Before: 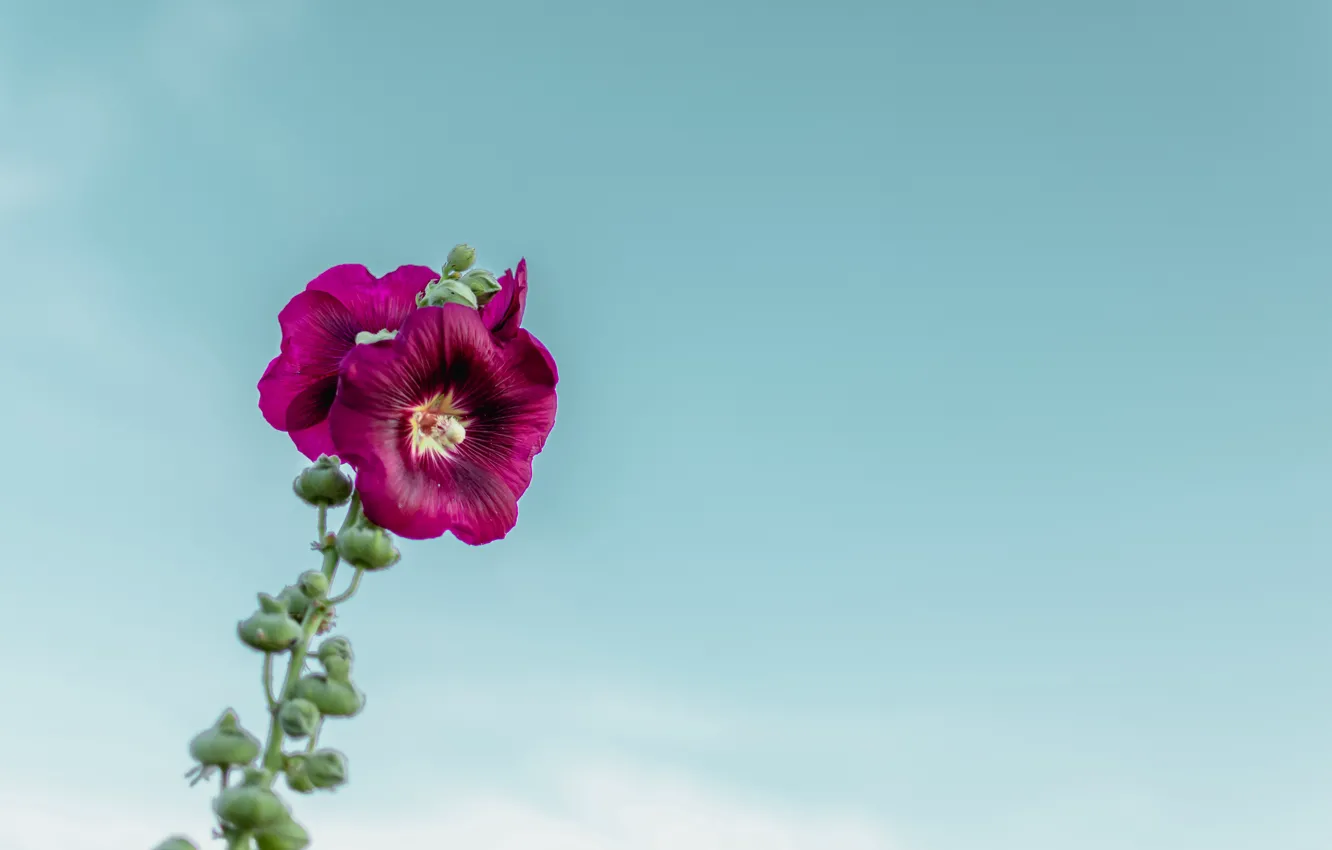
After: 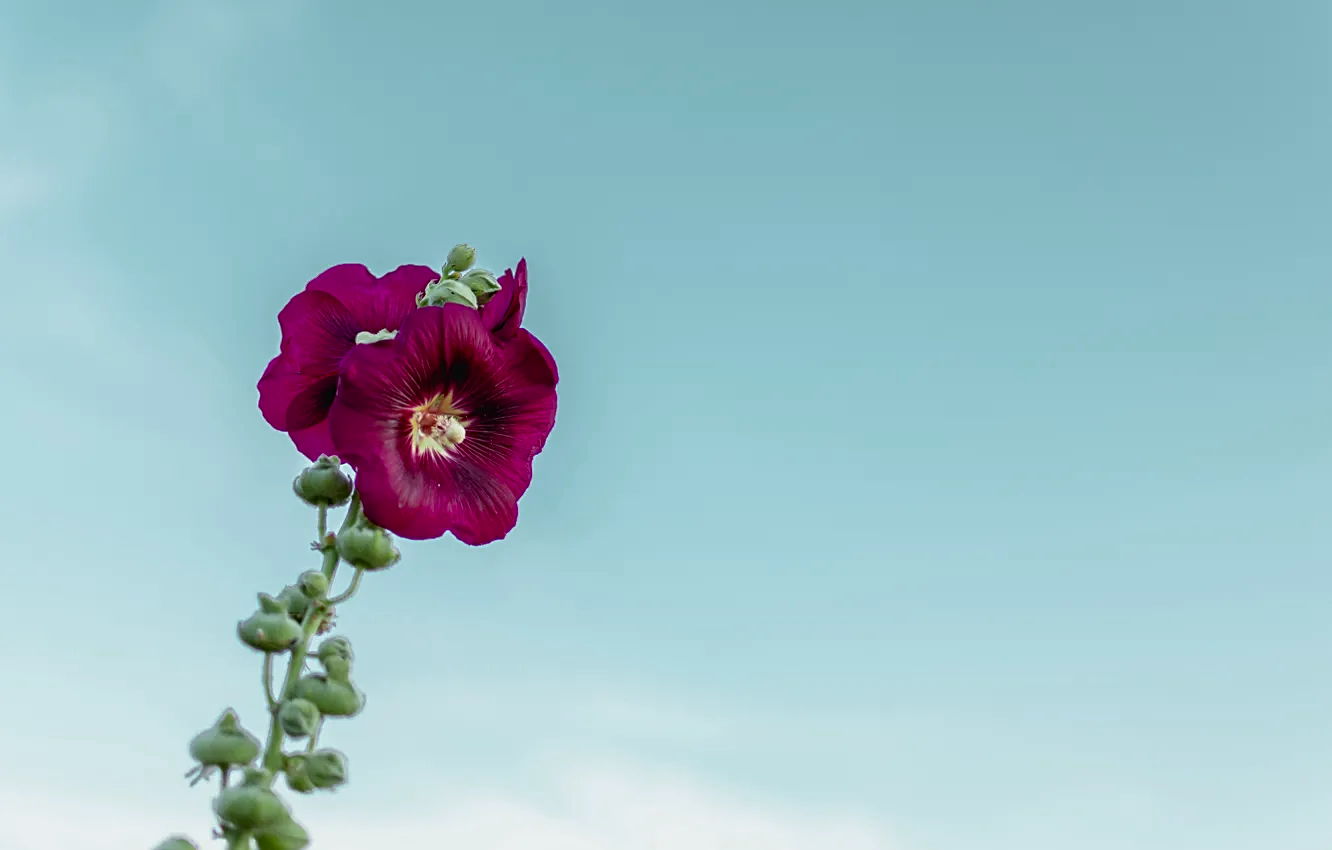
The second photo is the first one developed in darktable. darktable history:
color zones: curves: ch0 [(0.27, 0.396) (0.563, 0.504) (0.75, 0.5) (0.787, 0.307)]
sharpen: on, module defaults
